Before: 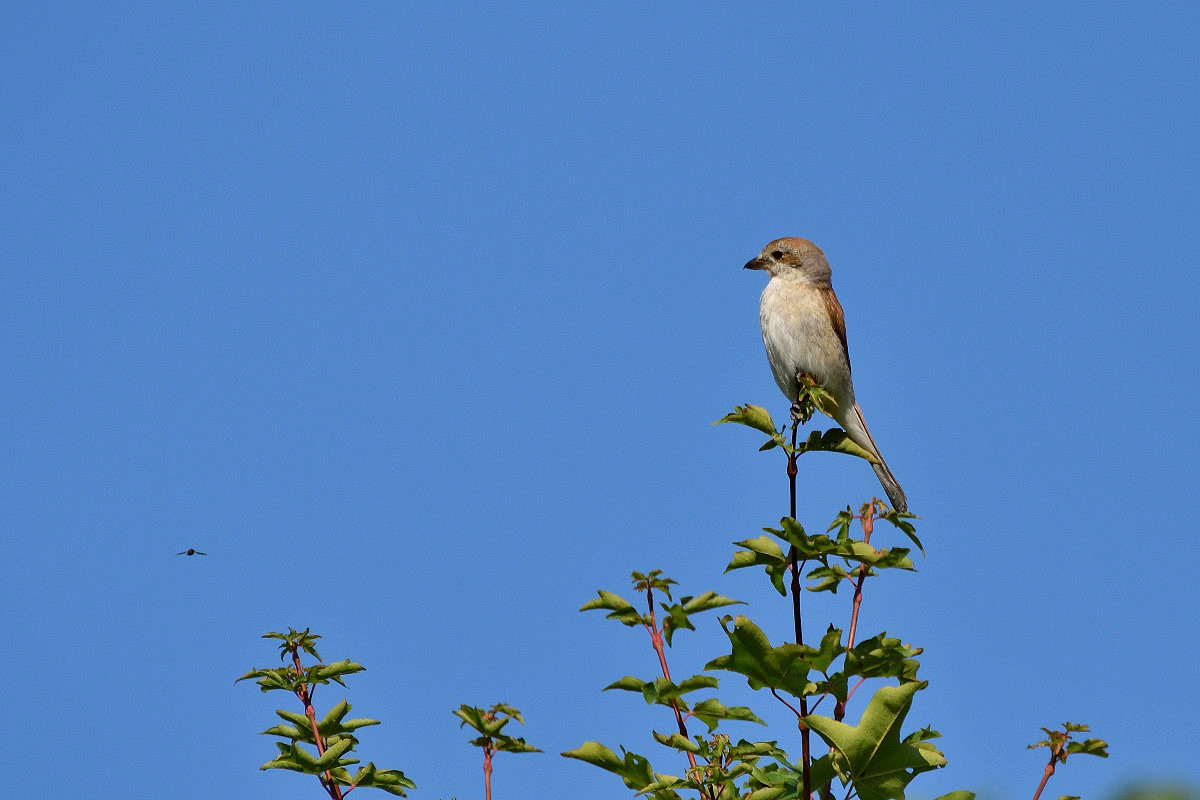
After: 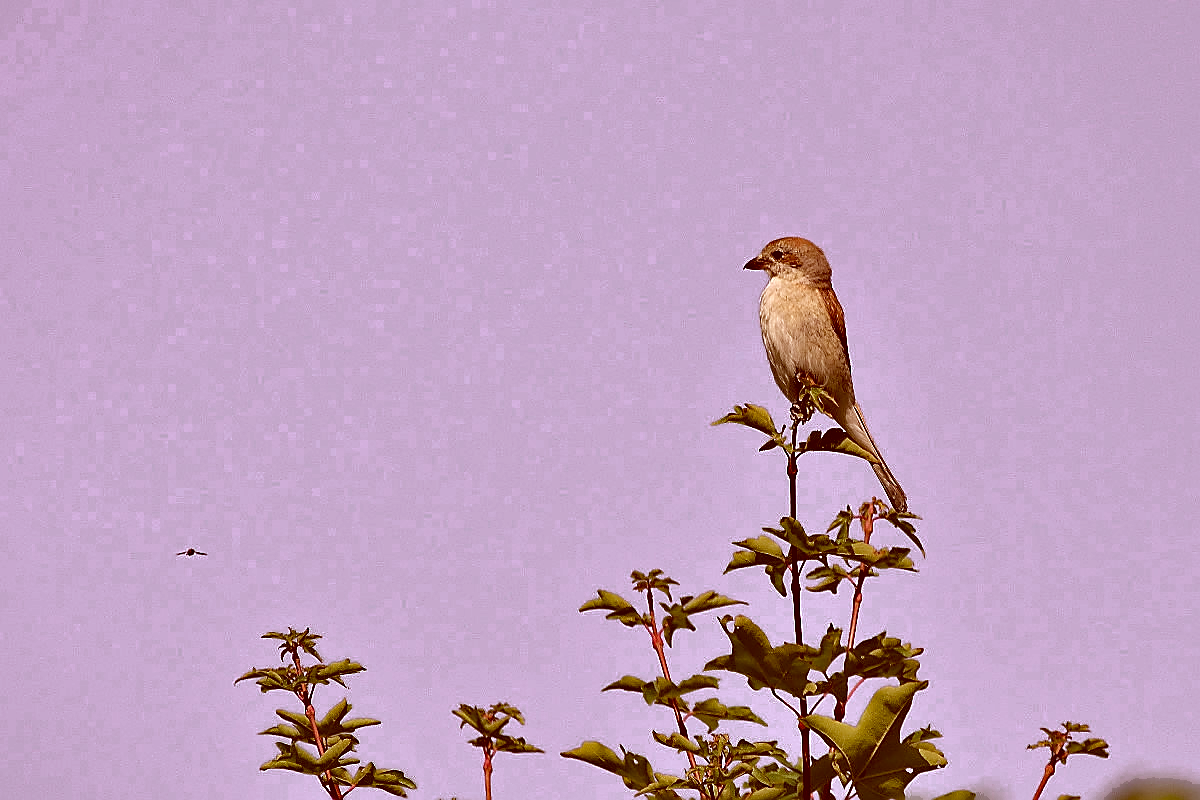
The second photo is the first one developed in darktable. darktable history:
color correction: highlights a* 9.36, highlights b* 8.94, shadows a* 39.86, shadows b* 39.53, saturation 0.79
haze removal: strength 0.276, distance 0.25, compatibility mode true, adaptive false
sharpen: radius 1.408, amount 1.233, threshold 0.69
color zones: curves: ch0 [(0.203, 0.433) (0.607, 0.517) (0.697, 0.696) (0.705, 0.897)]
